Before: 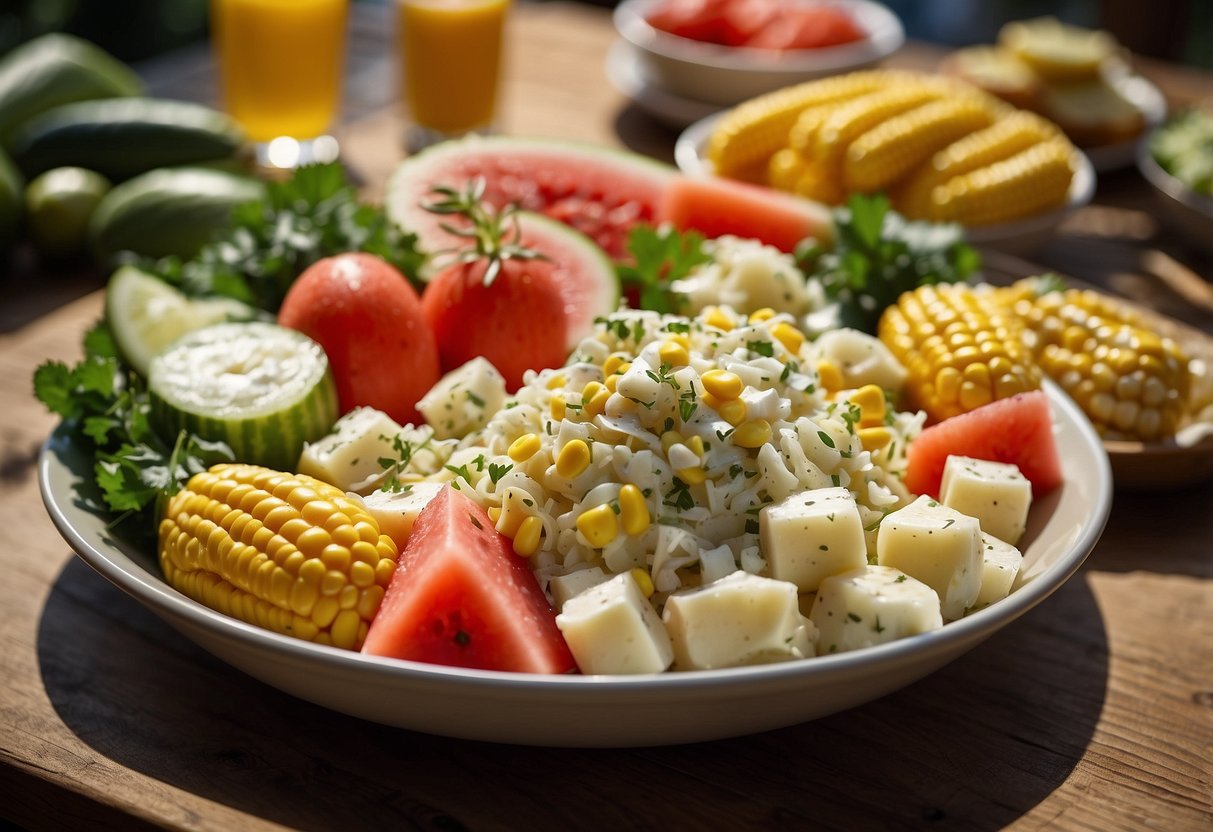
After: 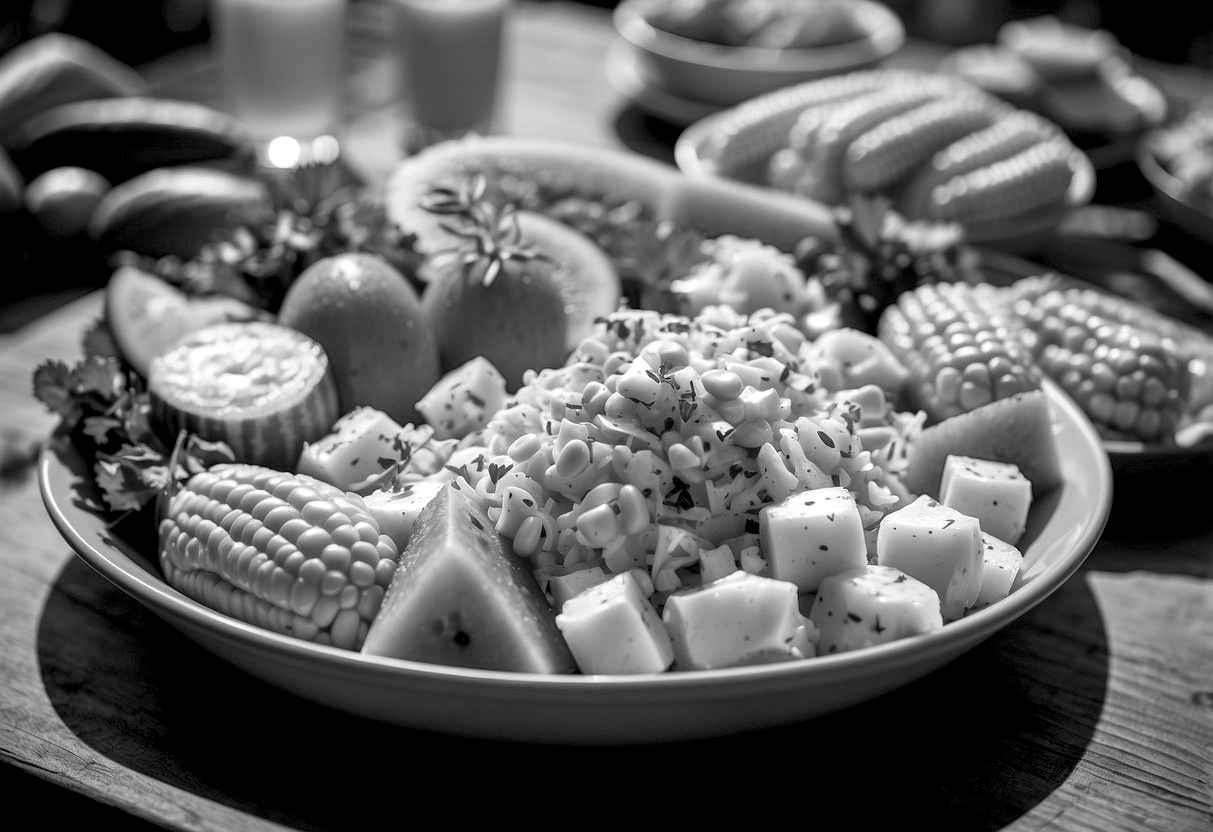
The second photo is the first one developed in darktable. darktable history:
local contrast: detail 130%
exposure: black level correction 0.007, exposure 0.093 EV, compensate highlight preservation false
monochrome: on, module defaults
